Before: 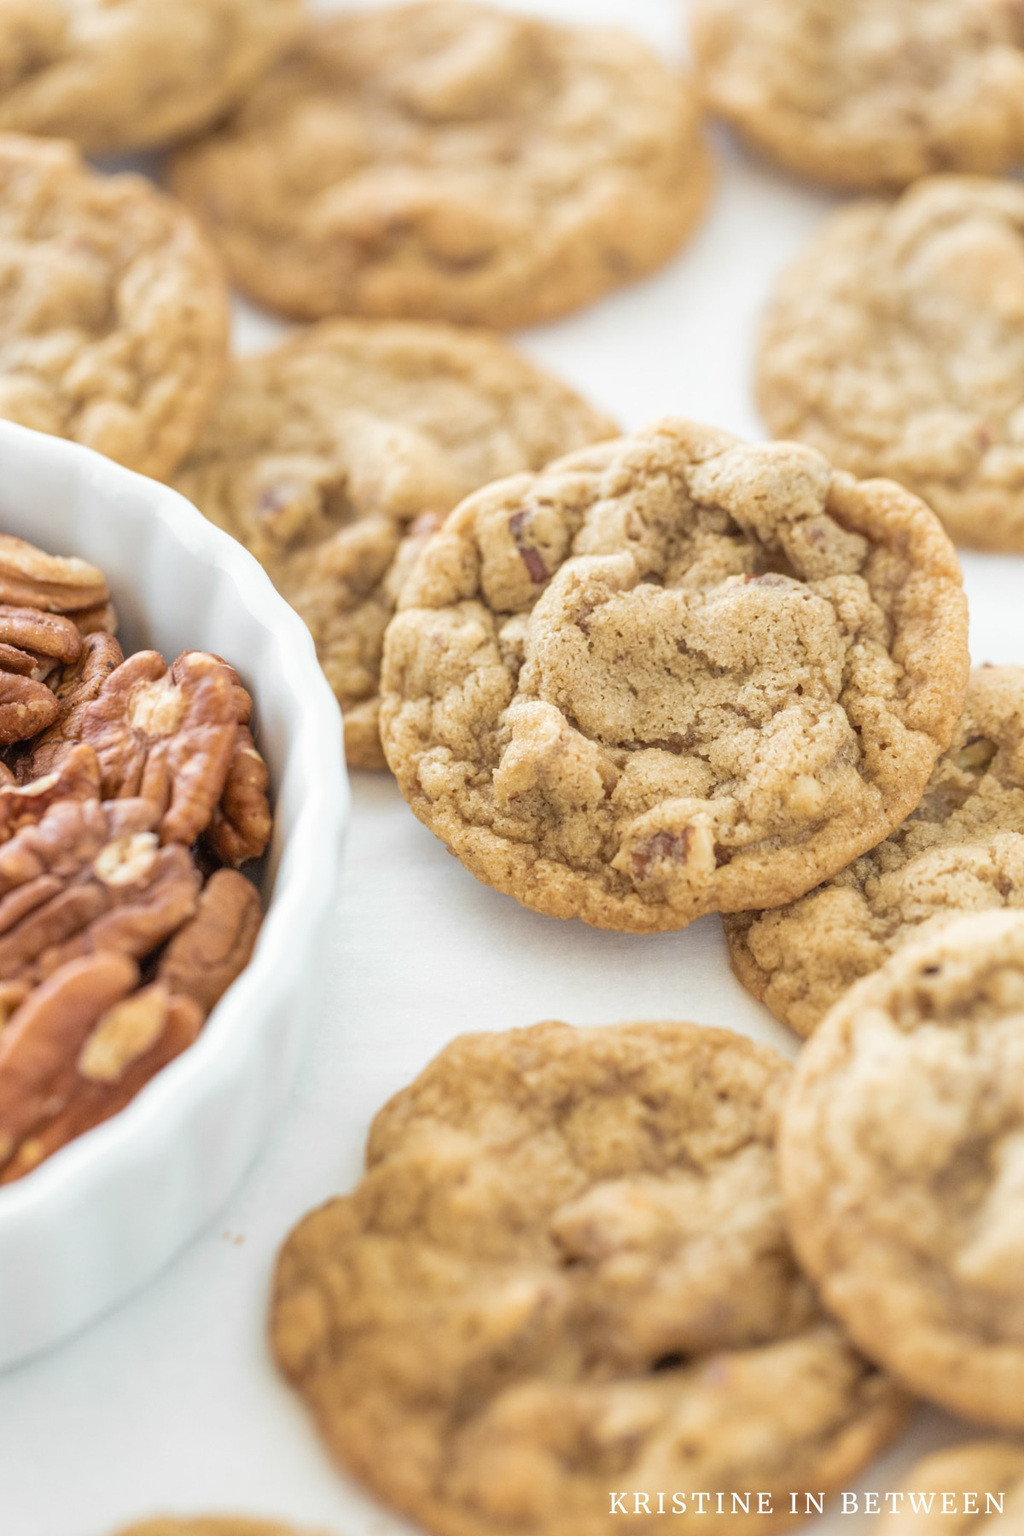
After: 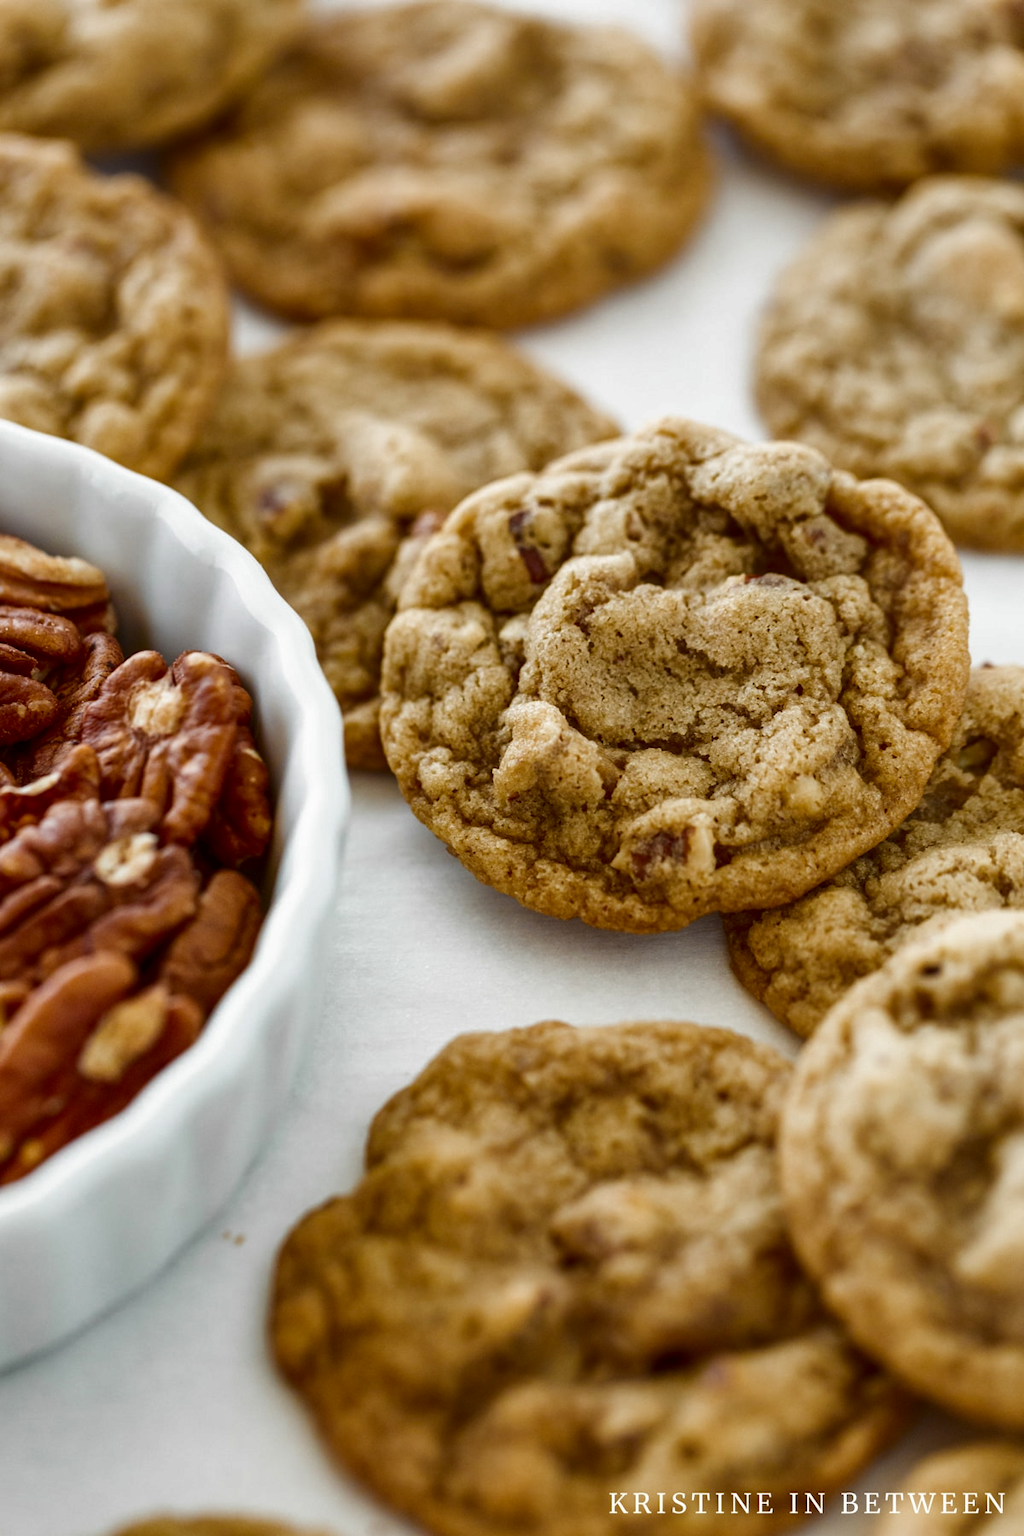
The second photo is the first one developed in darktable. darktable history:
shadows and highlights: shadows 5, soften with gaussian
contrast brightness saturation: contrast 0.09, brightness -0.59, saturation 0.17
